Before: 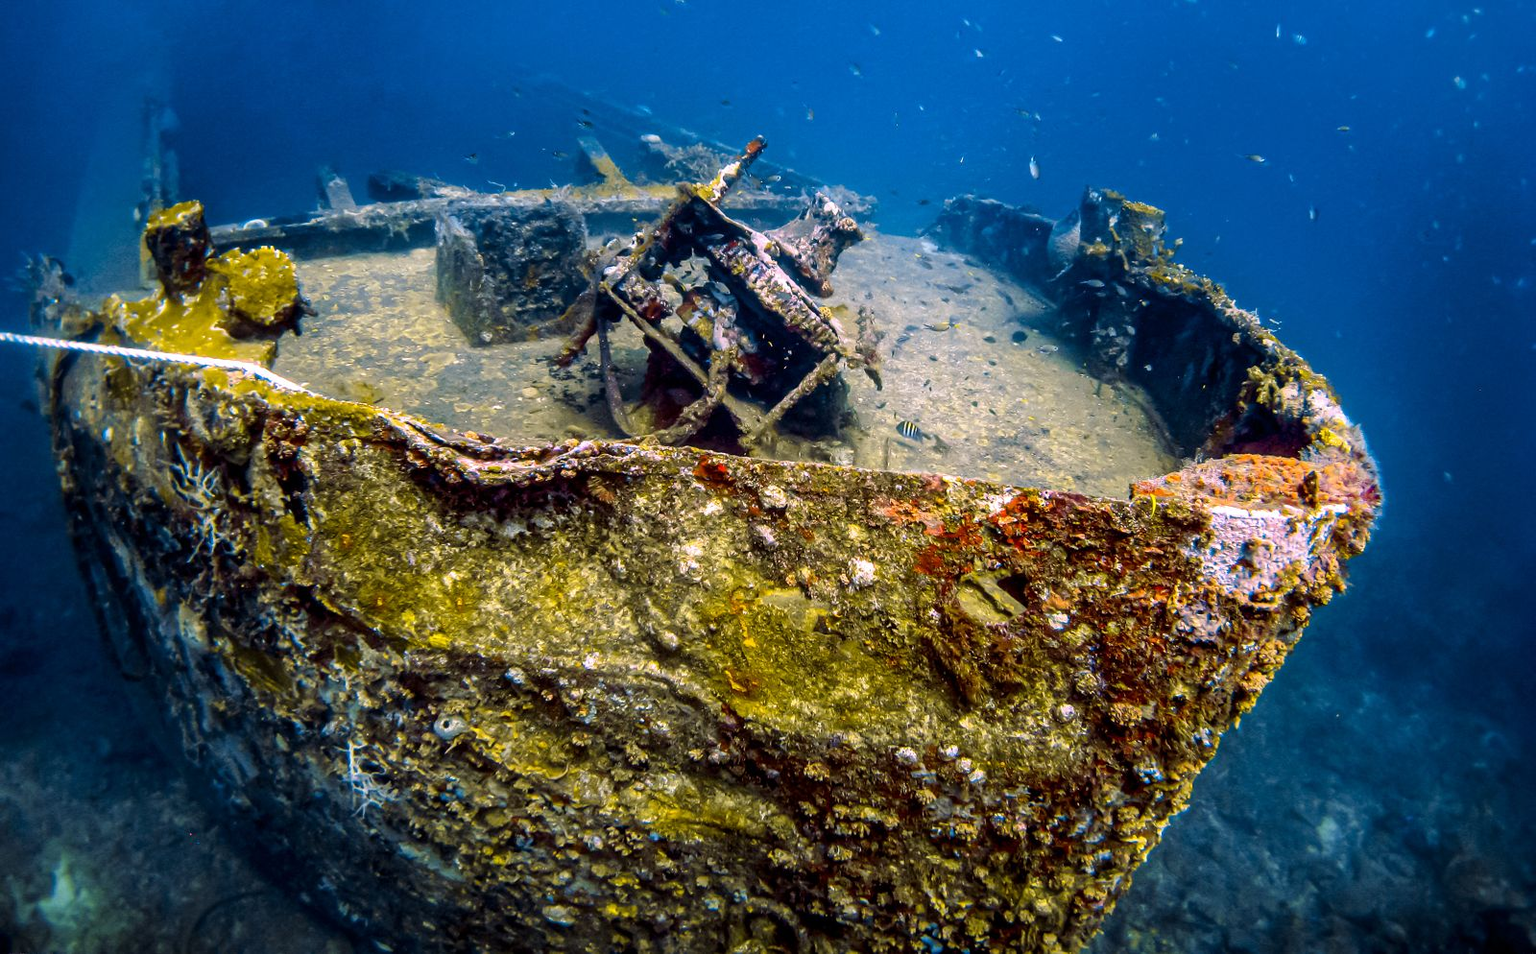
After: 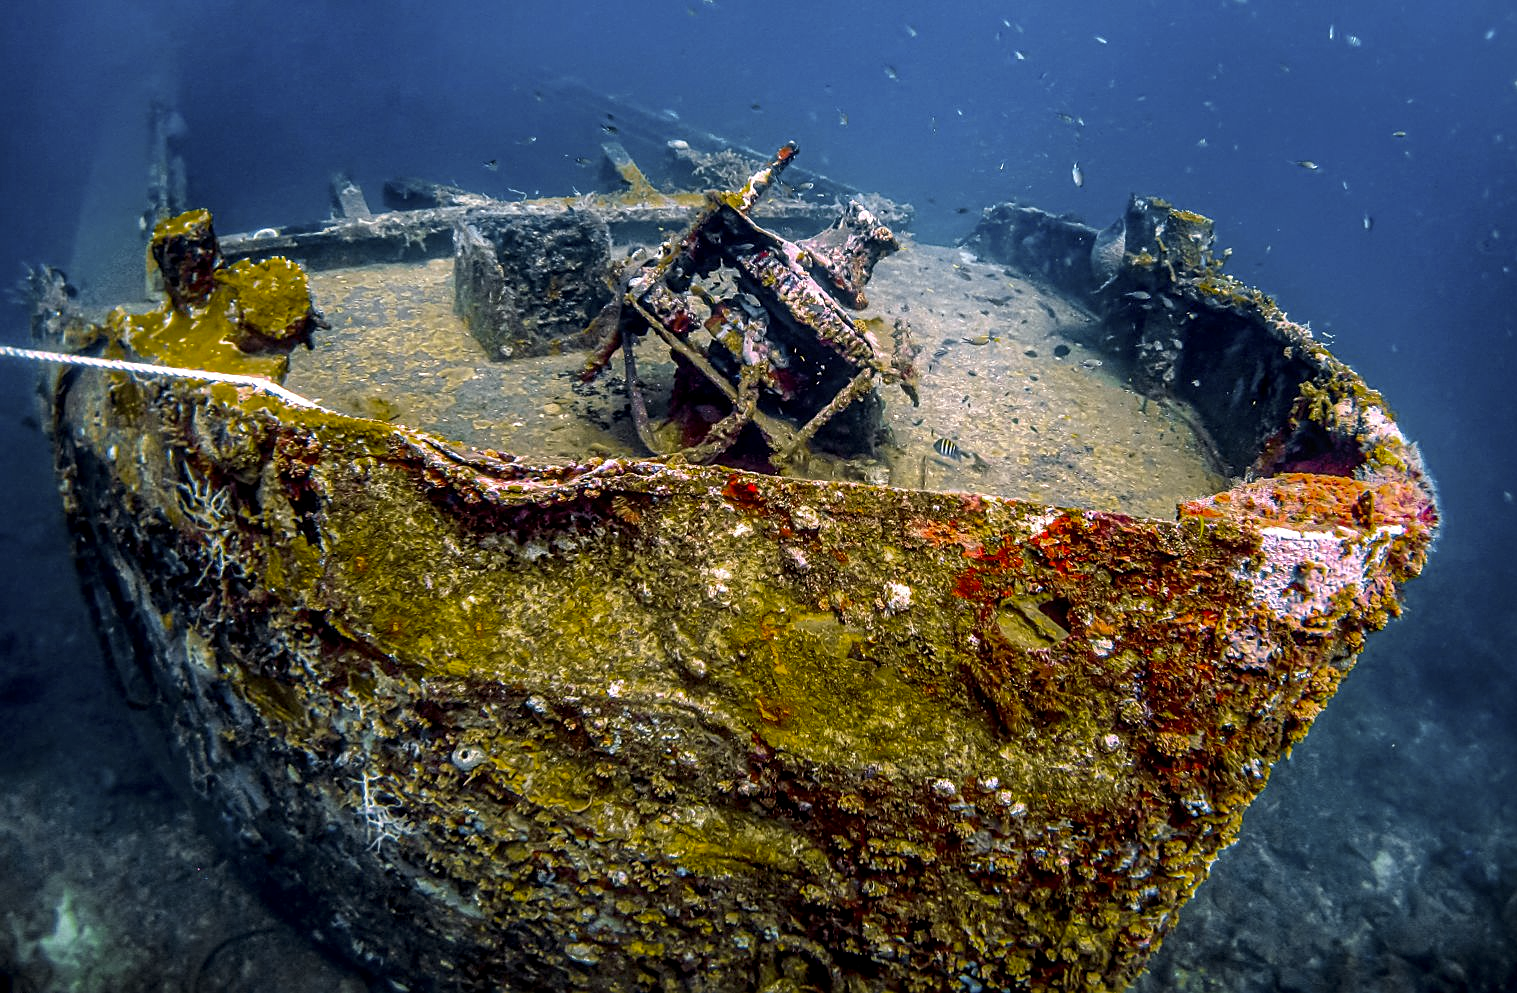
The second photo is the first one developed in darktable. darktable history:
local contrast: on, module defaults
color zones: curves: ch0 [(0, 0.48) (0.209, 0.398) (0.305, 0.332) (0.429, 0.493) (0.571, 0.5) (0.714, 0.5) (0.857, 0.5) (1, 0.48)]; ch1 [(0, 0.633) (0.143, 0.586) (0.286, 0.489) (0.429, 0.448) (0.571, 0.31) (0.714, 0.335) (0.857, 0.492) (1, 0.633)]; ch2 [(0, 0.448) (0.143, 0.498) (0.286, 0.5) (0.429, 0.5) (0.571, 0.5) (0.714, 0.5) (0.857, 0.5) (1, 0.448)]
white balance: red 1.009, blue 0.985
crop and rotate: right 5.167%
sharpen: on, module defaults
